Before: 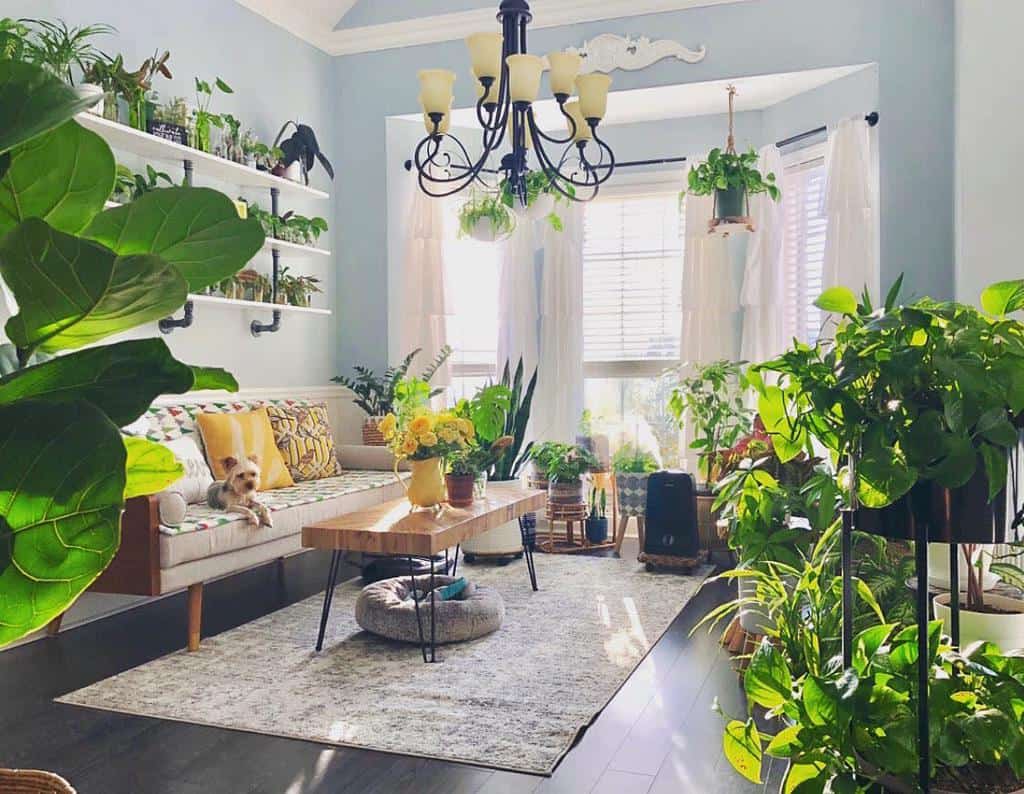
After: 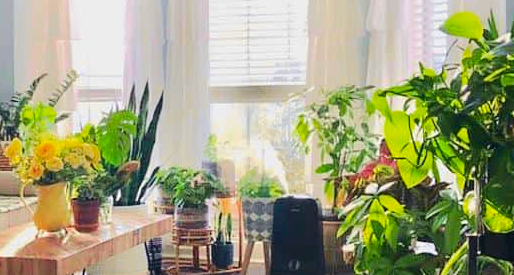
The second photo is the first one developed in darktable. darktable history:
tone curve: curves: ch0 [(0.003, 0) (0.066, 0.031) (0.163, 0.112) (0.264, 0.238) (0.395, 0.421) (0.517, 0.56) (0.684, 0.734) (0.791, 0.814) (1, 1)]; ch1 [(0, 0) (0.164, 0.115) (0.337, 0.332) (0.39, 0.398) (0.464, 0.461) (0.501, 0.5) (0.507, 0.5) (0.534, 0.532) (0.577, 0.59) (0.652, 0.681) (0.733, 0.749) (0.811, 0.796) (1, 1)]; ch2 [(0, 0) (0.337, 0.382) (0.464, 0.476) (0.501, 0.502) (0.527, 0.54) (0.551, 0.565) (0.6, 0.59) (0.687, 0.675) (1, 1)], color space Lab, independent channels, preserve colors none
crop: left 36.607%, top 34.735%, right 13.146%, bottom 30.611%
color balance rgb: perceptual saturation grading › global saturation 20%, global vibrance 20%
